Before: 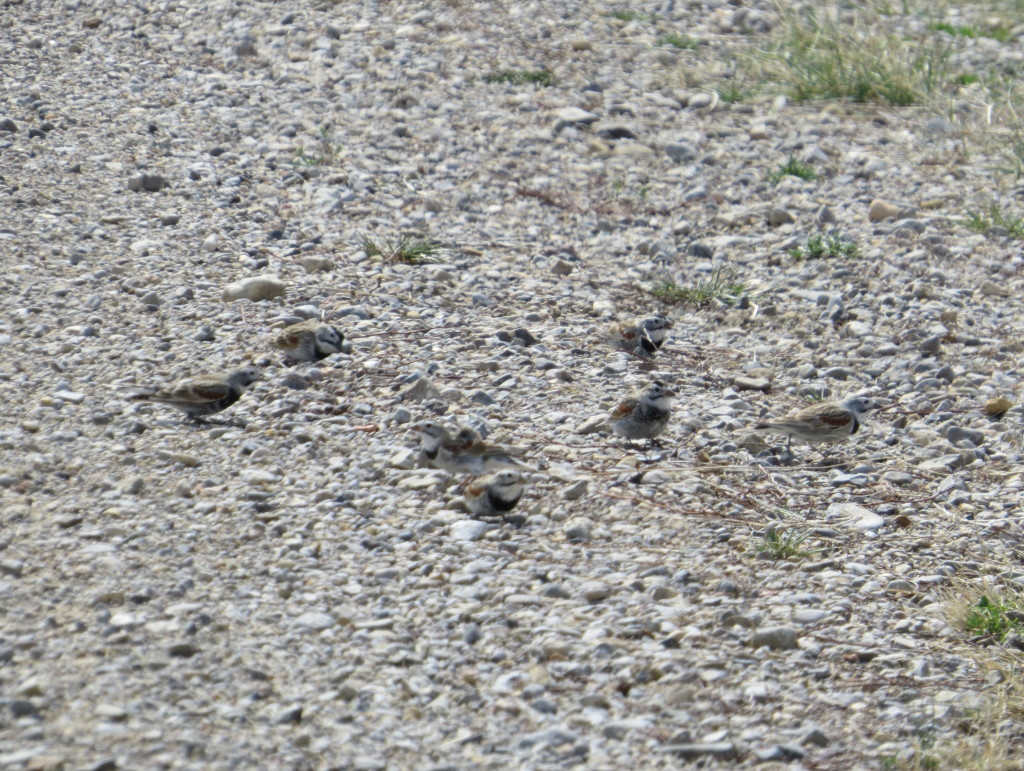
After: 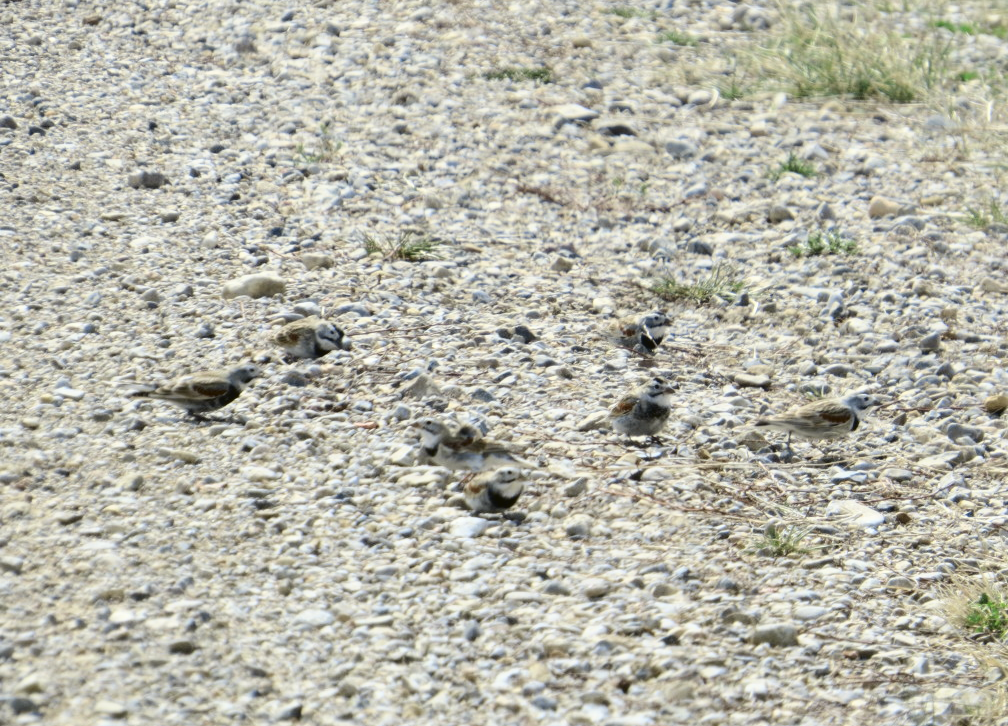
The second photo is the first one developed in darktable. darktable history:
crop: top 0.393%, right 0.255%, bottom 5.033%
tone curve: curves: ch0 [(0, 0.023) (0.087, 0.065) (0.184, 0.168) (0.45, 0.54) (0.57, 0.683) (0.722, 0.825) (0.877, 0.948) (1, 1)]; ch1 [(0, 0) (0.388, 0.369) (0.447, 0.447) (0.505, 0.5) (0.534, 0.528) (0.573, 0.583) (0.663, 0.68) (1, 1)]; ch2 [(0, 0) (0.314, 0.223) (0.427, 0.405) (0.492, 0.505) (0.531, 0.55) (0.589, 0.599) (1, 1)], color space Lab, independent channels, preserve colors none
